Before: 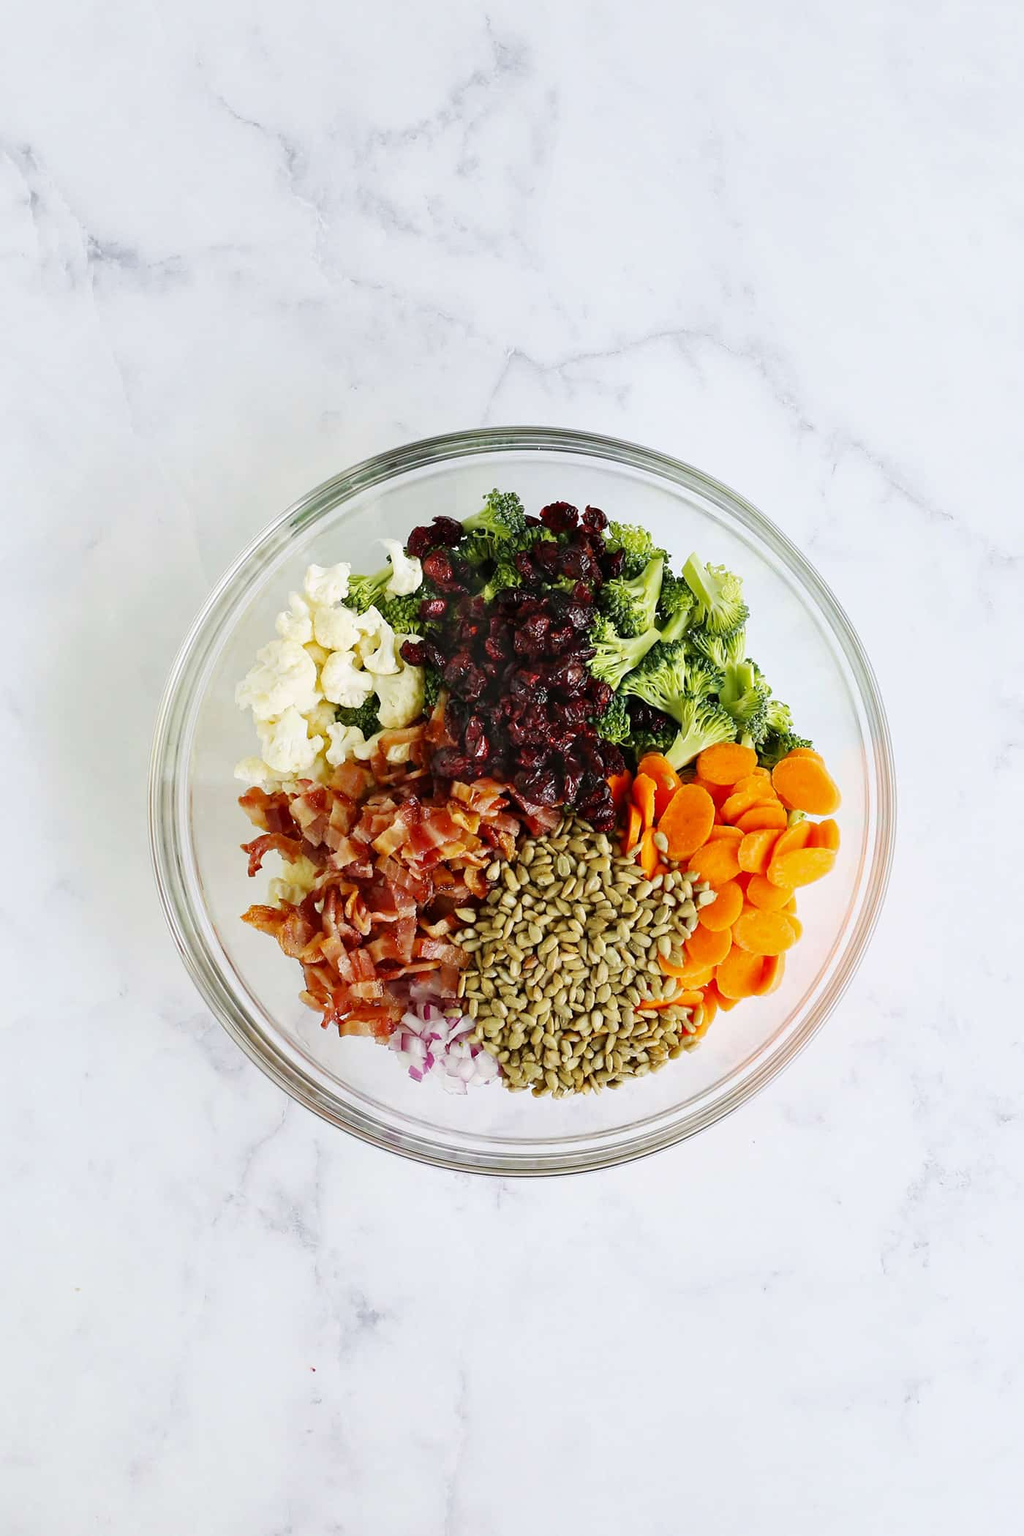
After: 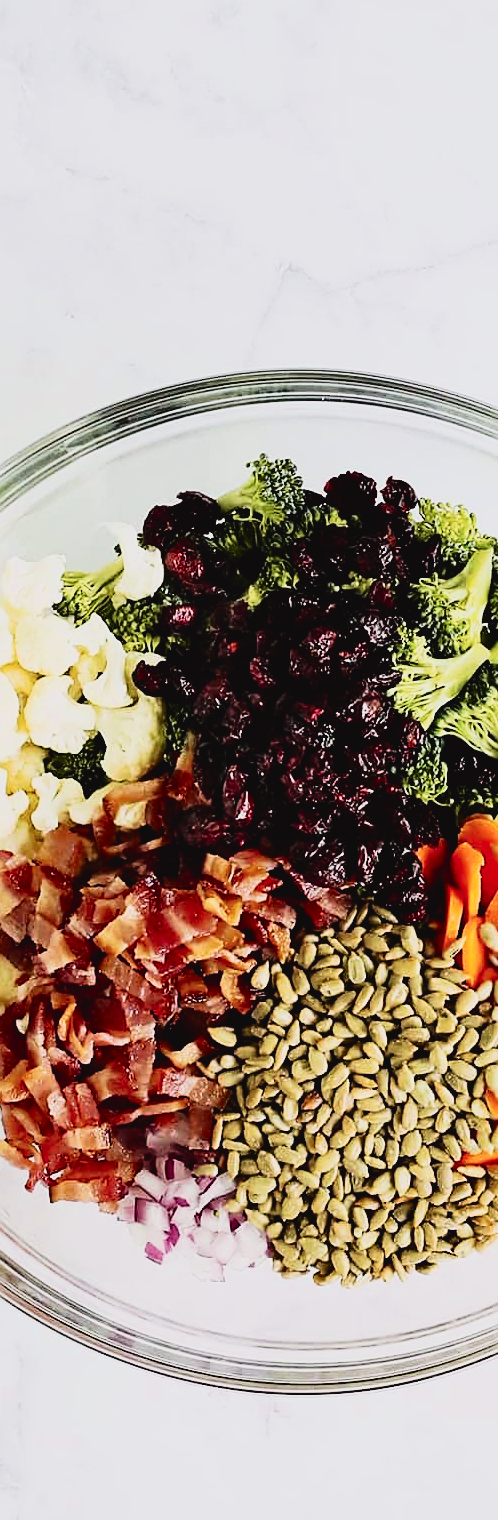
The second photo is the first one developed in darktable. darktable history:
crop and rotate: left 29.618%, top 10.239%, right 34.761%, bottom 17.314%
color zones: curves: ch0 [(0.068, 0.464) (0.25, 0.5) (0.48, 0.508) (0.75, 0.536) (0.886, 0.476) (0.967, 0.456)]; ch1 [(0.066, 0.456) (0.25, 0.5) (0.616, 0.508) (0.746, 0.56) (0.934, 0.444)]
sharpen: on, module defaults
tone curve: curves: ch0 [(0, 0.032) (0.094, 0.08) (0.265, 0.208) (0.41, 0.417) (0.498, 0.496) (0.638, 0.673) (0.819, 0.841) (0.96, 0.899)]; ch1 [(0, 0) (0.161, 0.092) (0.37, 0.302) (0.417, 0.434) (0.495, 0.498) (0.576, 0.589) (0.725, 0.765) (1, 1)]; ch2 [(0, 0) (0.352, 0.403) (0.45, 0.469) (0.521, 0.515) (0.59, 0.579) (1, 1)], color space Lab, independent channels, preserve colors none
filmic rgb: black relative exposure -5.04 EV, white relative exposure 3.98 EV, hardness 2.89, contrast 1.298, highlights saturation mix -29.79%
velvia: on, module defaults
levels: levels [0, 0.476, 0.951]
